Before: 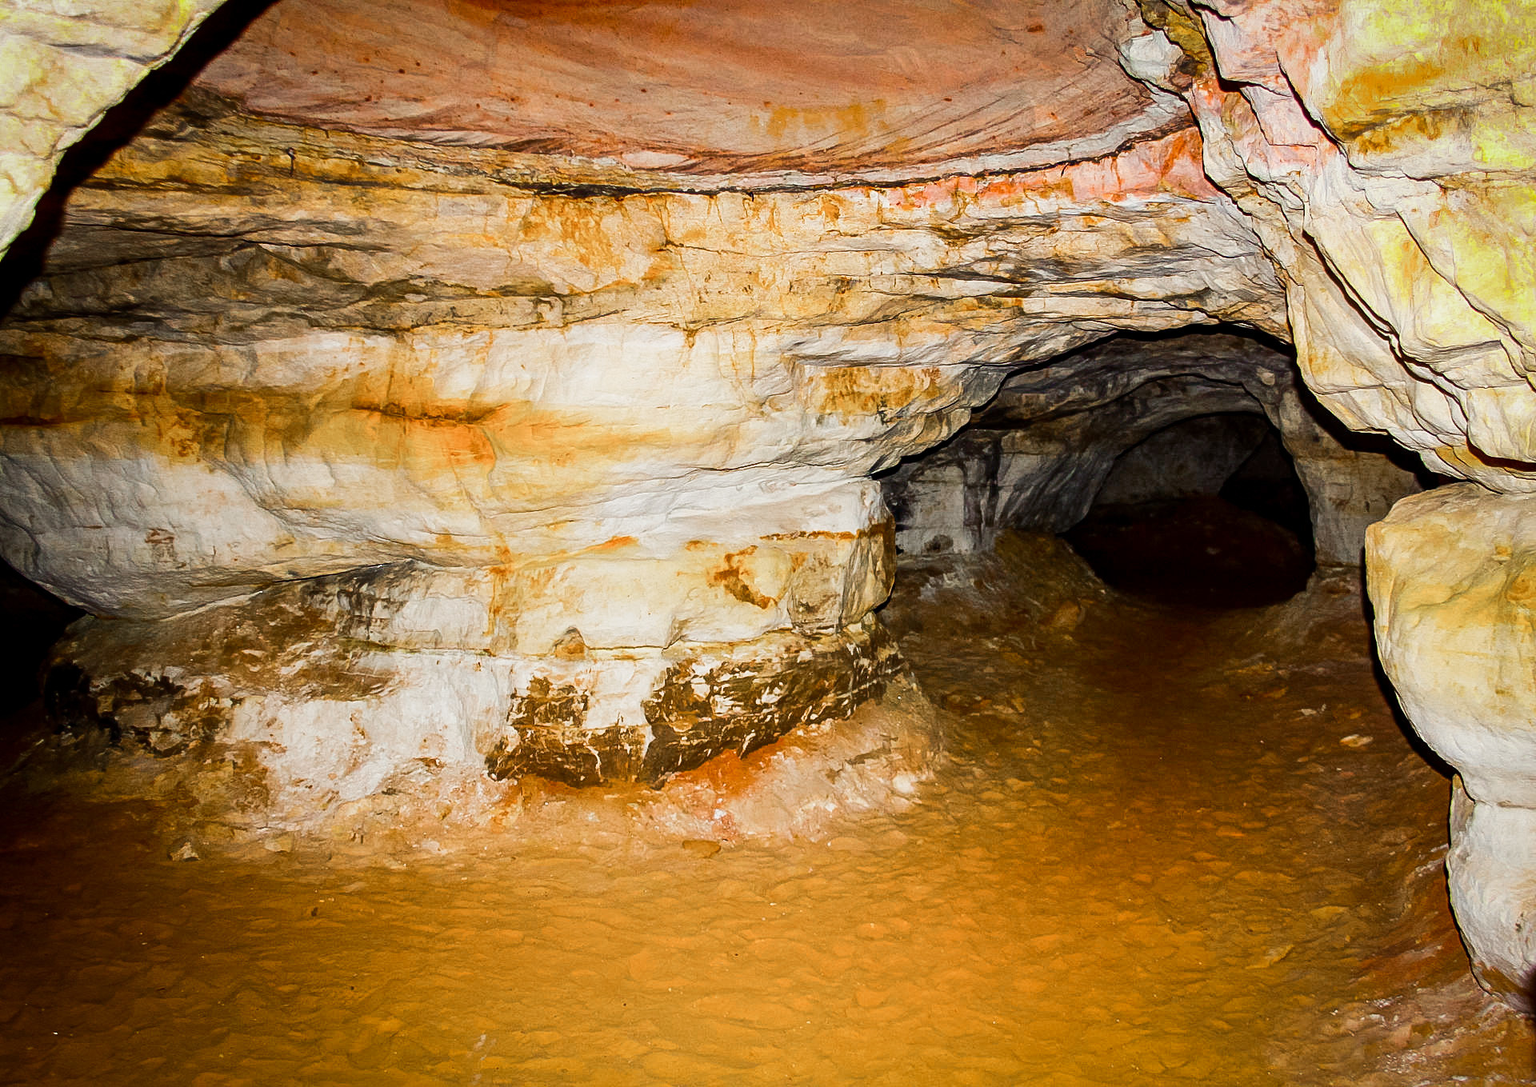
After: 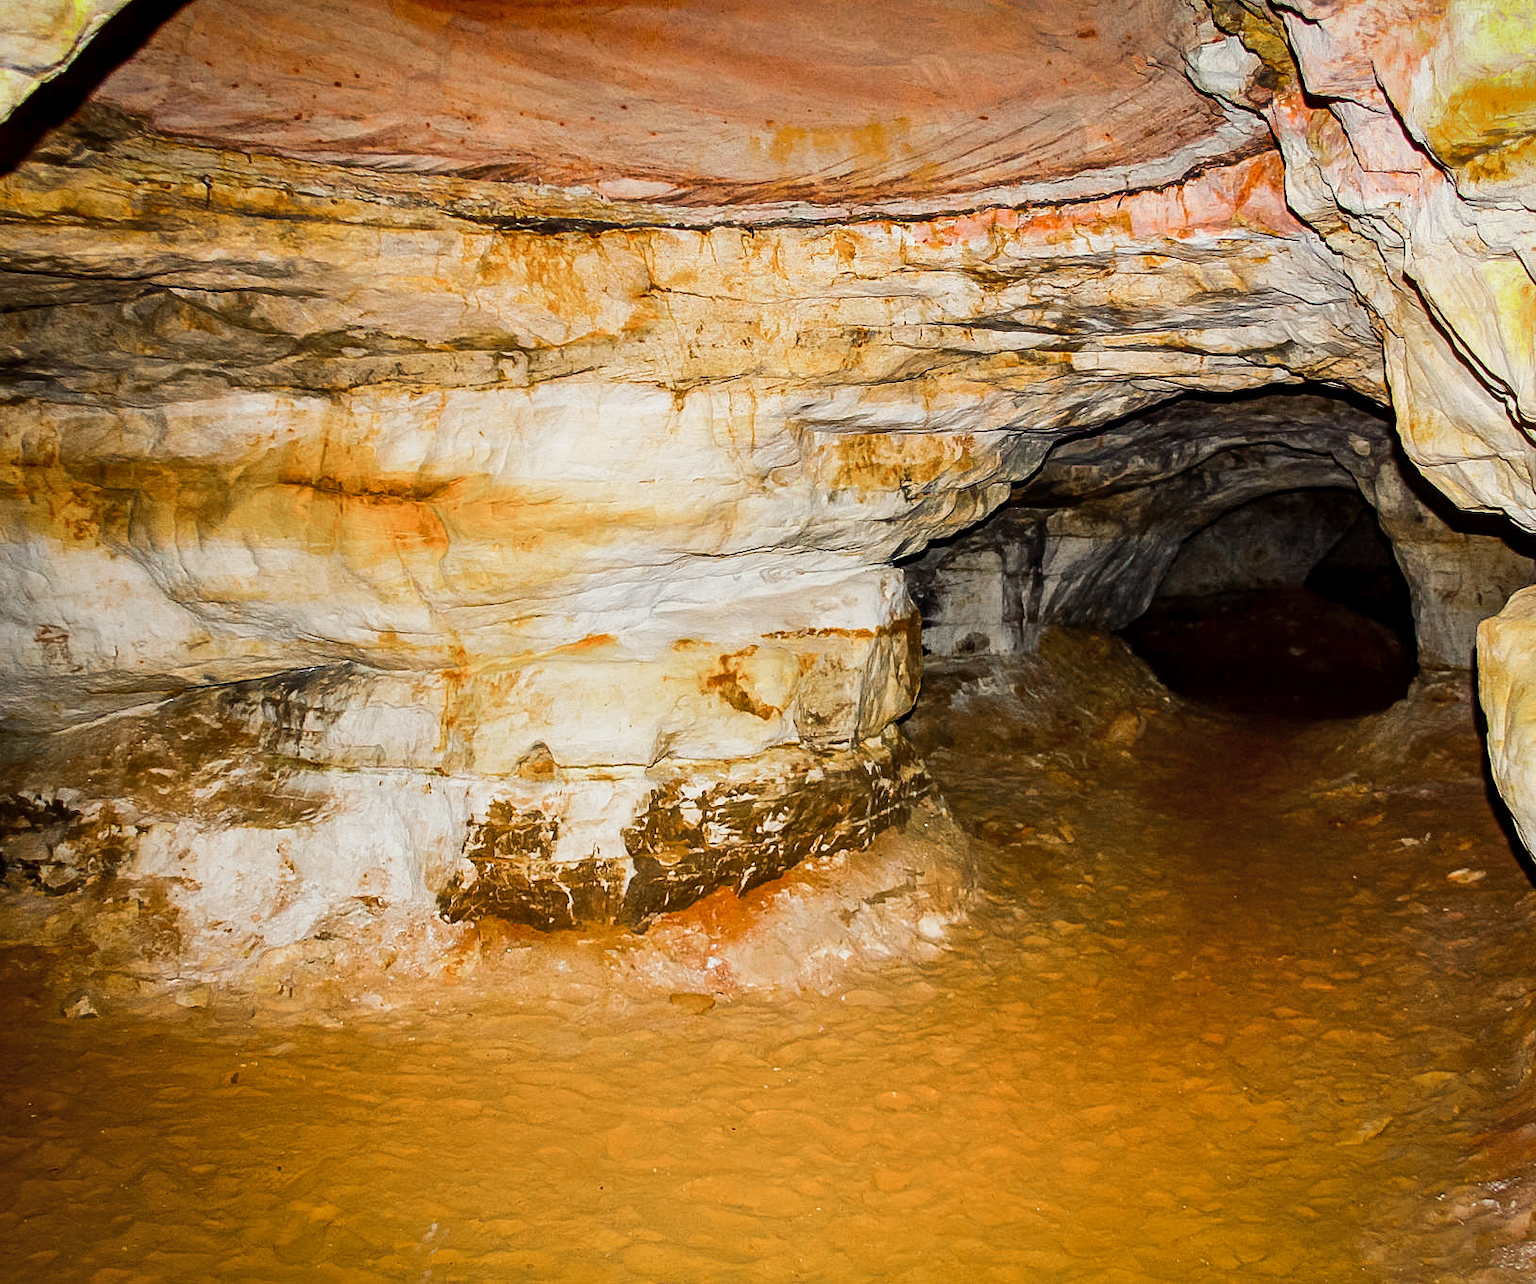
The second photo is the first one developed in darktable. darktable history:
shadows and highlights: shadows 36.77, highlights -26.79, soften with gaussian
crop: left 7.565%, right 7.815%
